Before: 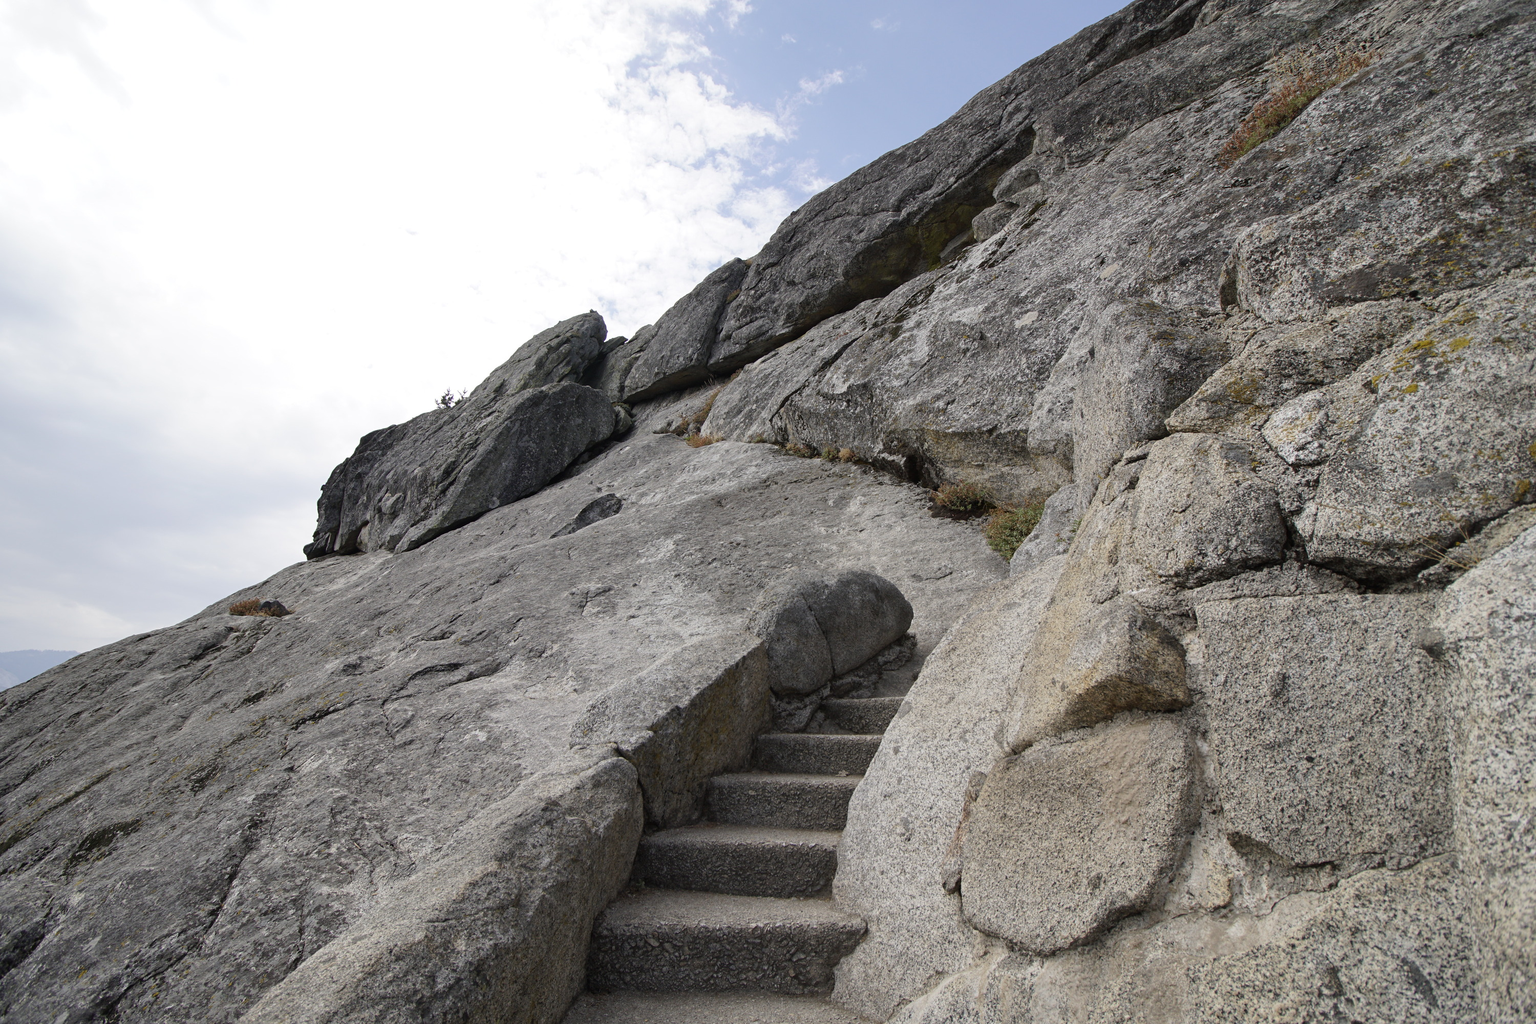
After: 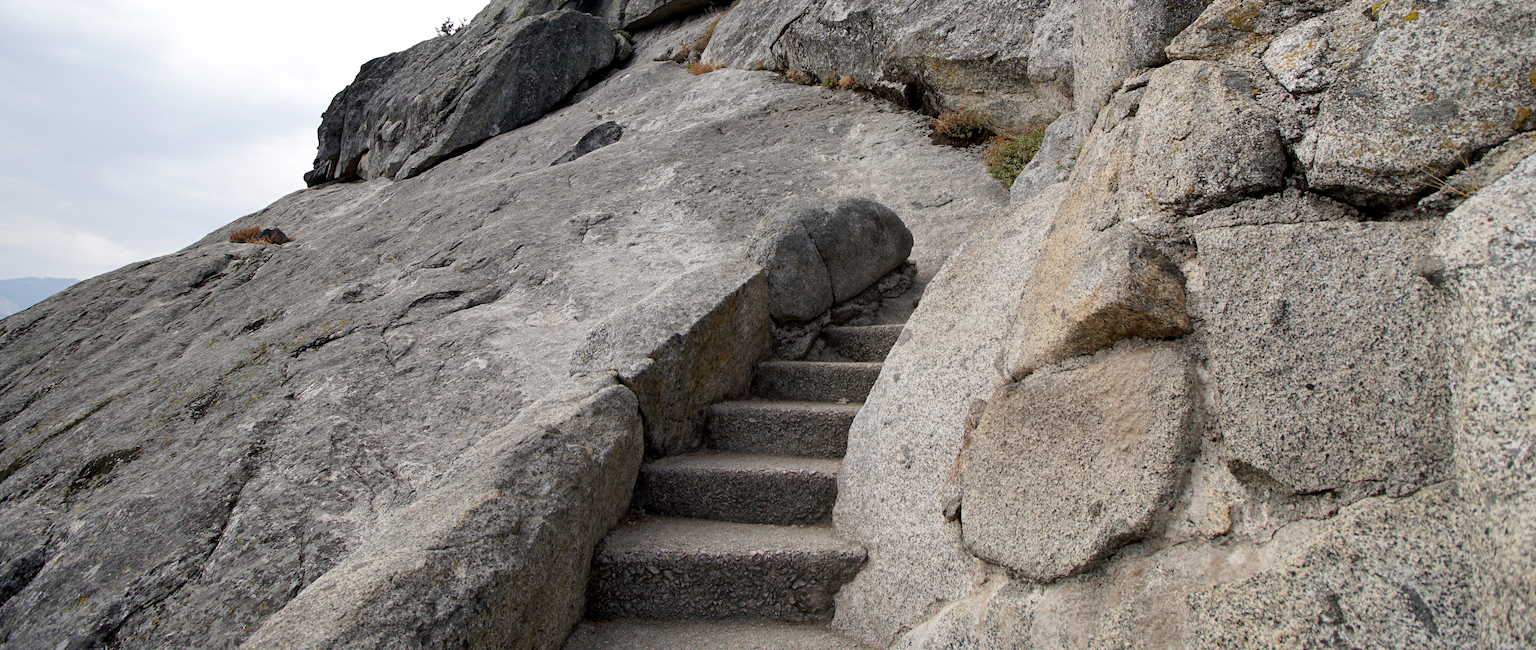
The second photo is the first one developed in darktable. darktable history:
crop and rotate: top 36.435%
exposure: black level correction 0.002, exposure 0.15 EV, compensate highlight preservation false
